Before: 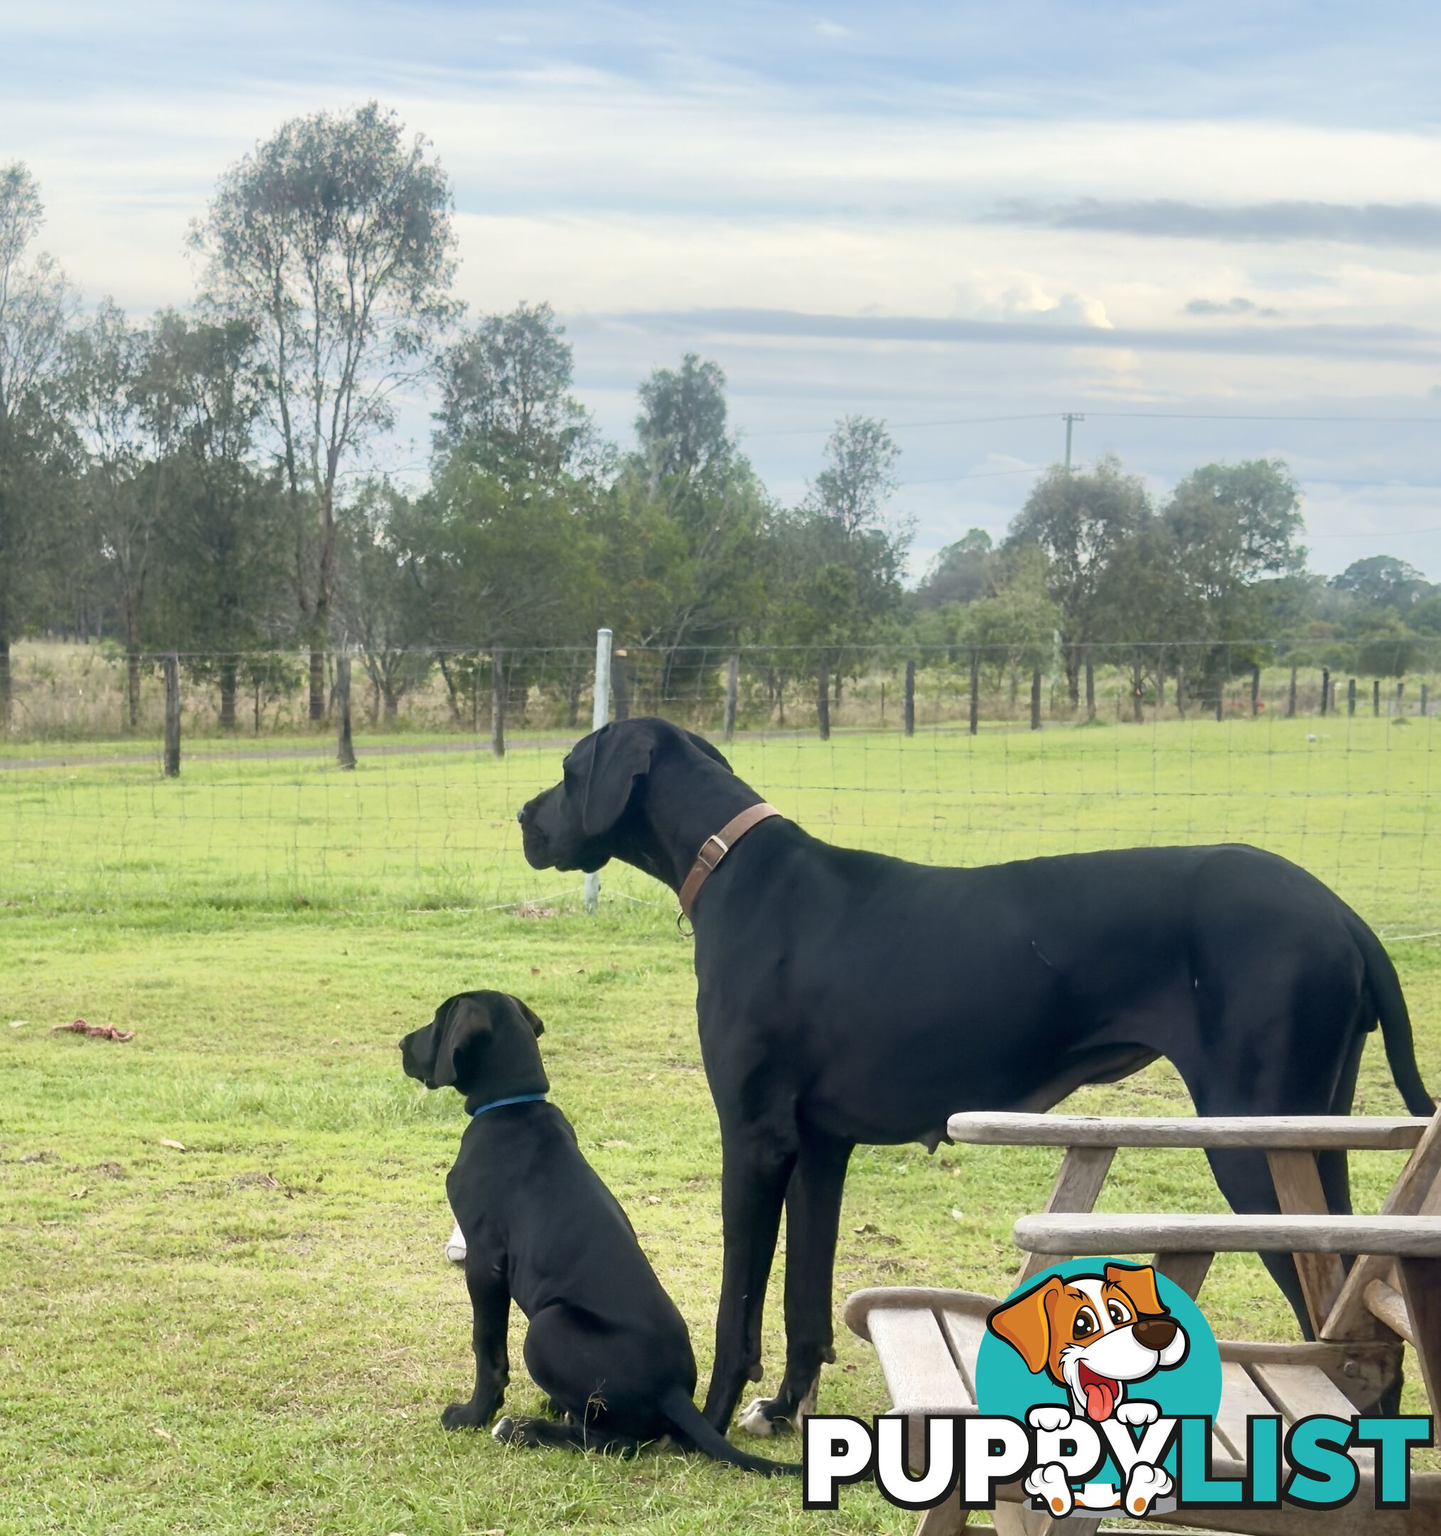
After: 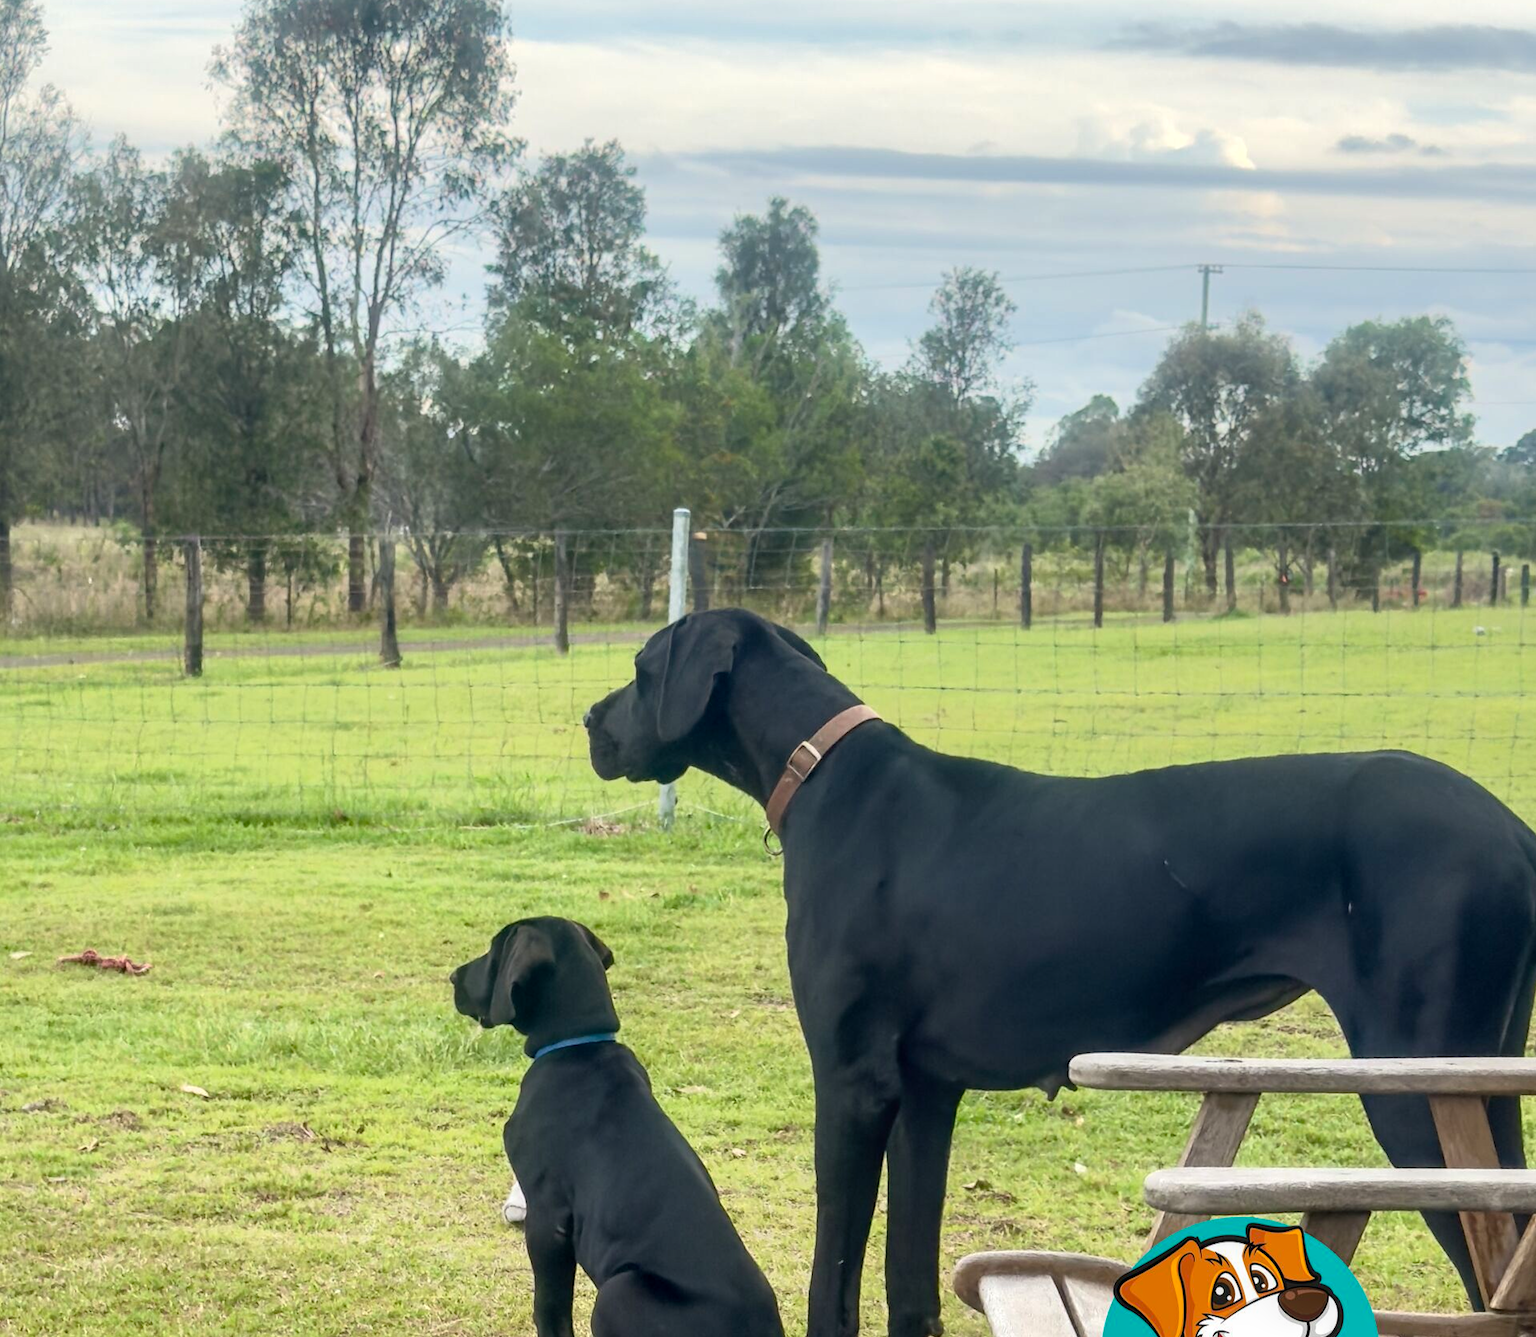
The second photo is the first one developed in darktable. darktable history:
crop and rotate: angle 0.064°, top 11.585%, right 5.46%, bottom 11.143%
base curve: curves: ch0 [(0, 0) (0.472, 0.455) (1, 1)], preserve colors none
local contrast: on, module defaults
